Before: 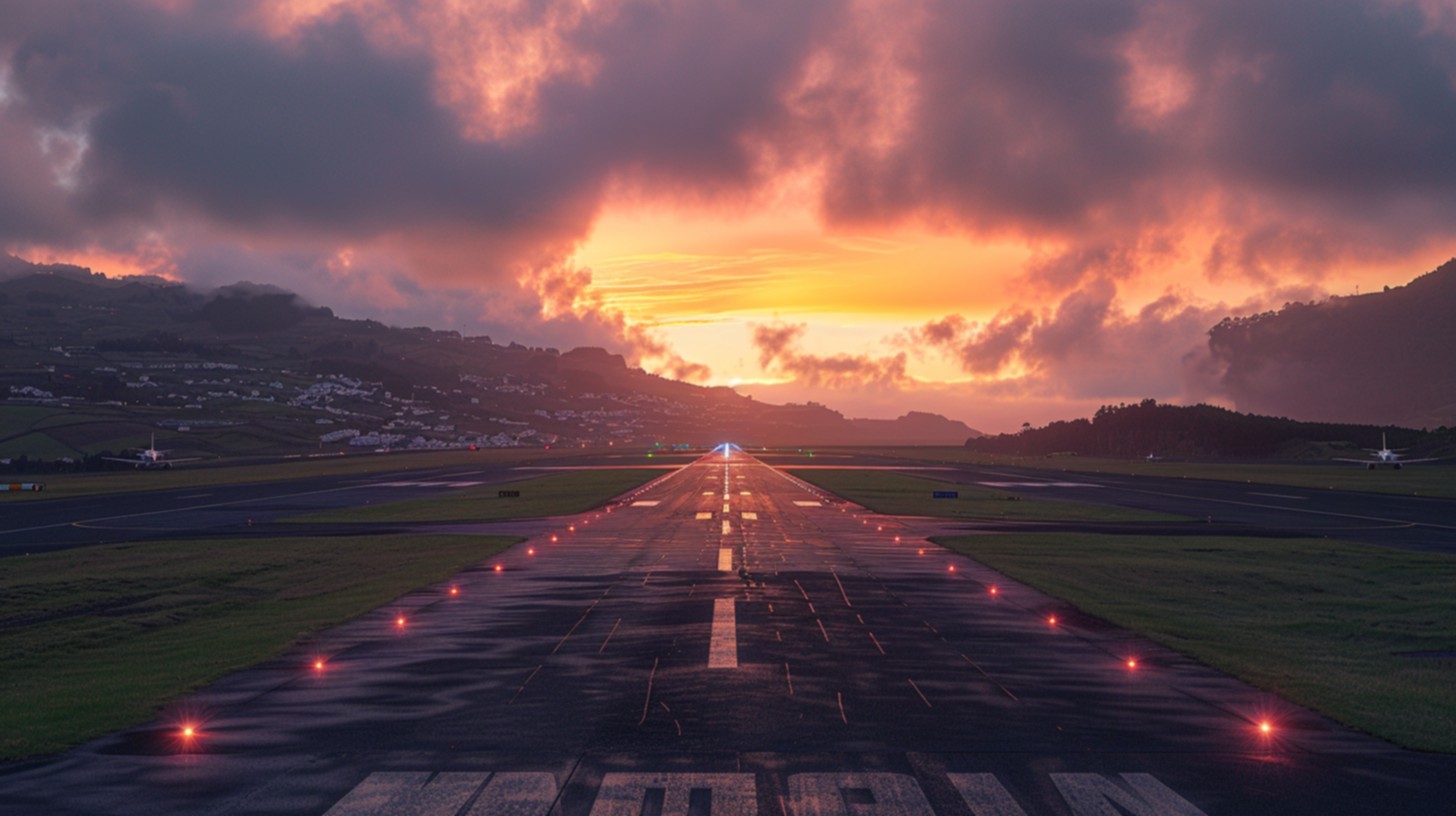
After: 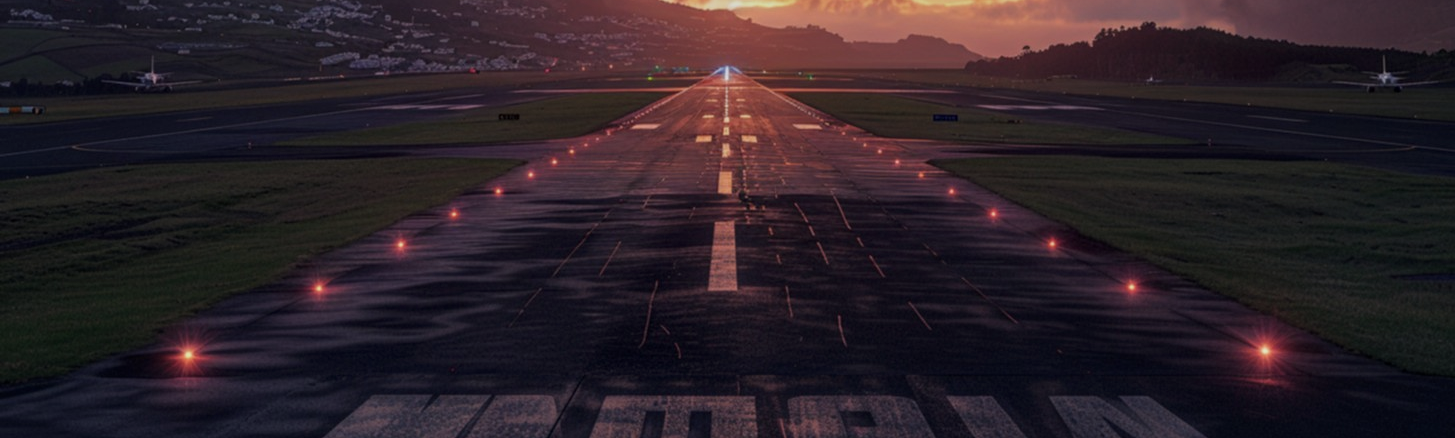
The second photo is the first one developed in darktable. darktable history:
shadows and highlights: shadows 12, white point adjustment 1.2, soften with gaussian
filmic rgb: black relative exposure -16 EV, white relative exposure 2.93 EV, hardness 10.04, color science v6 (2022)
exposure: black level correction 0, exposure -0.721 EV, compensate highlight preservation false
local contrast: on, module defaults
crop and rotate: top 46.237%
